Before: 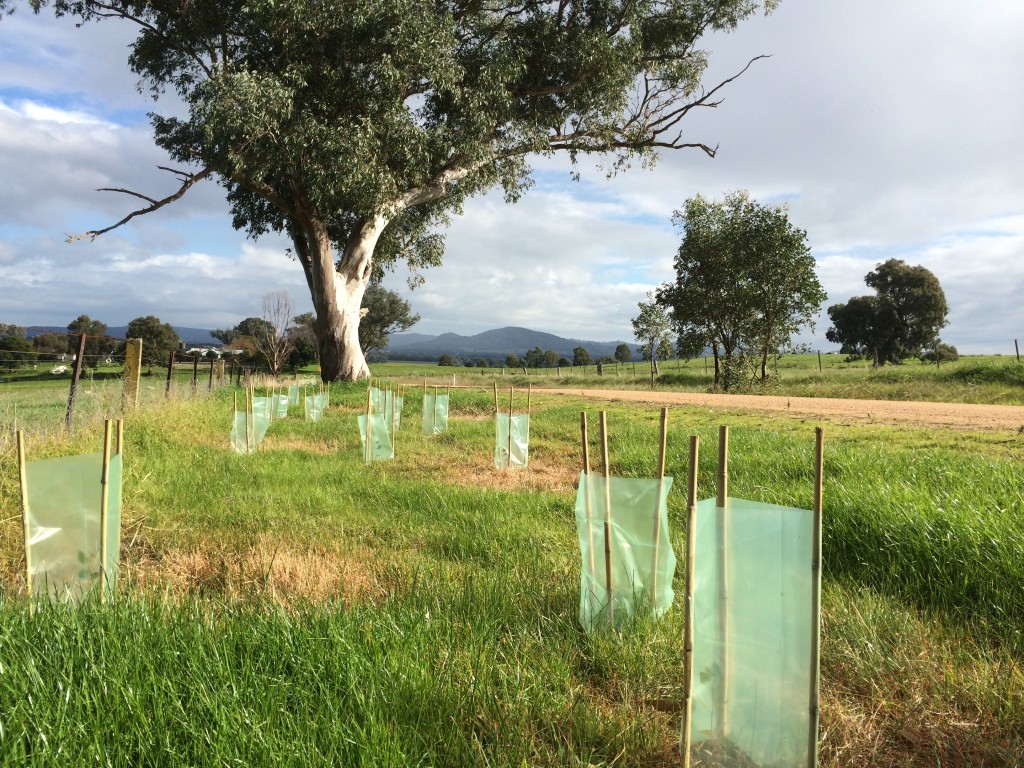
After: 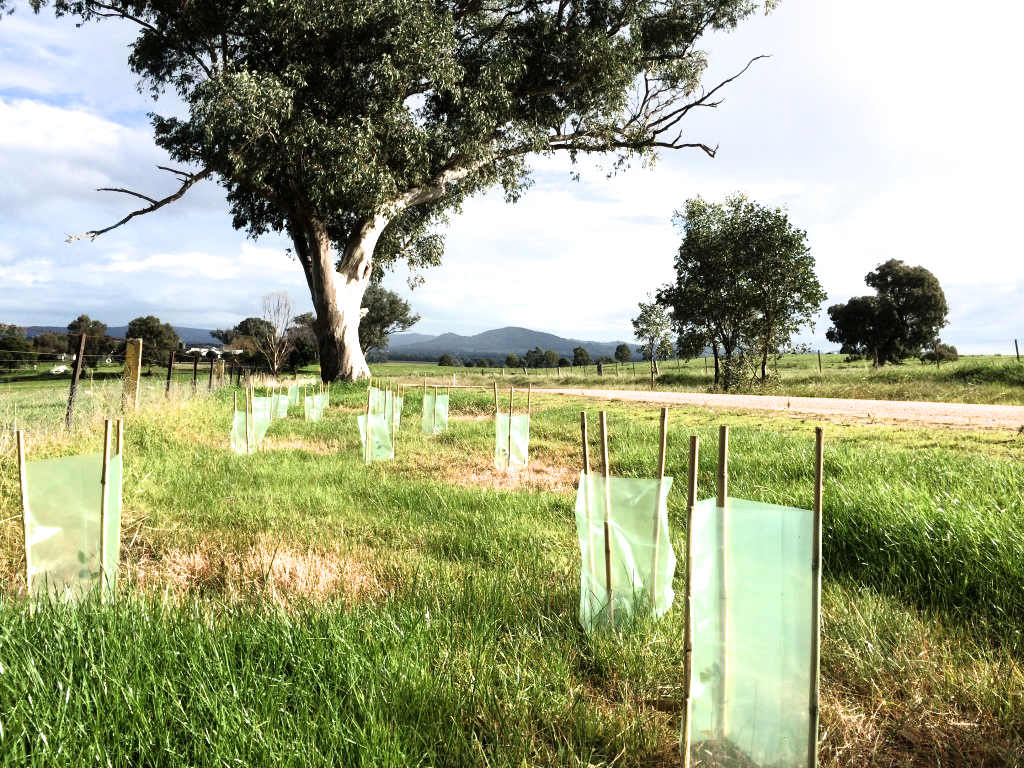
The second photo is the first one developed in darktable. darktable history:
exposure: exposure 0.236 EV
filmic rgb: white relative exposure 2.2 EV, hardness 6.97
